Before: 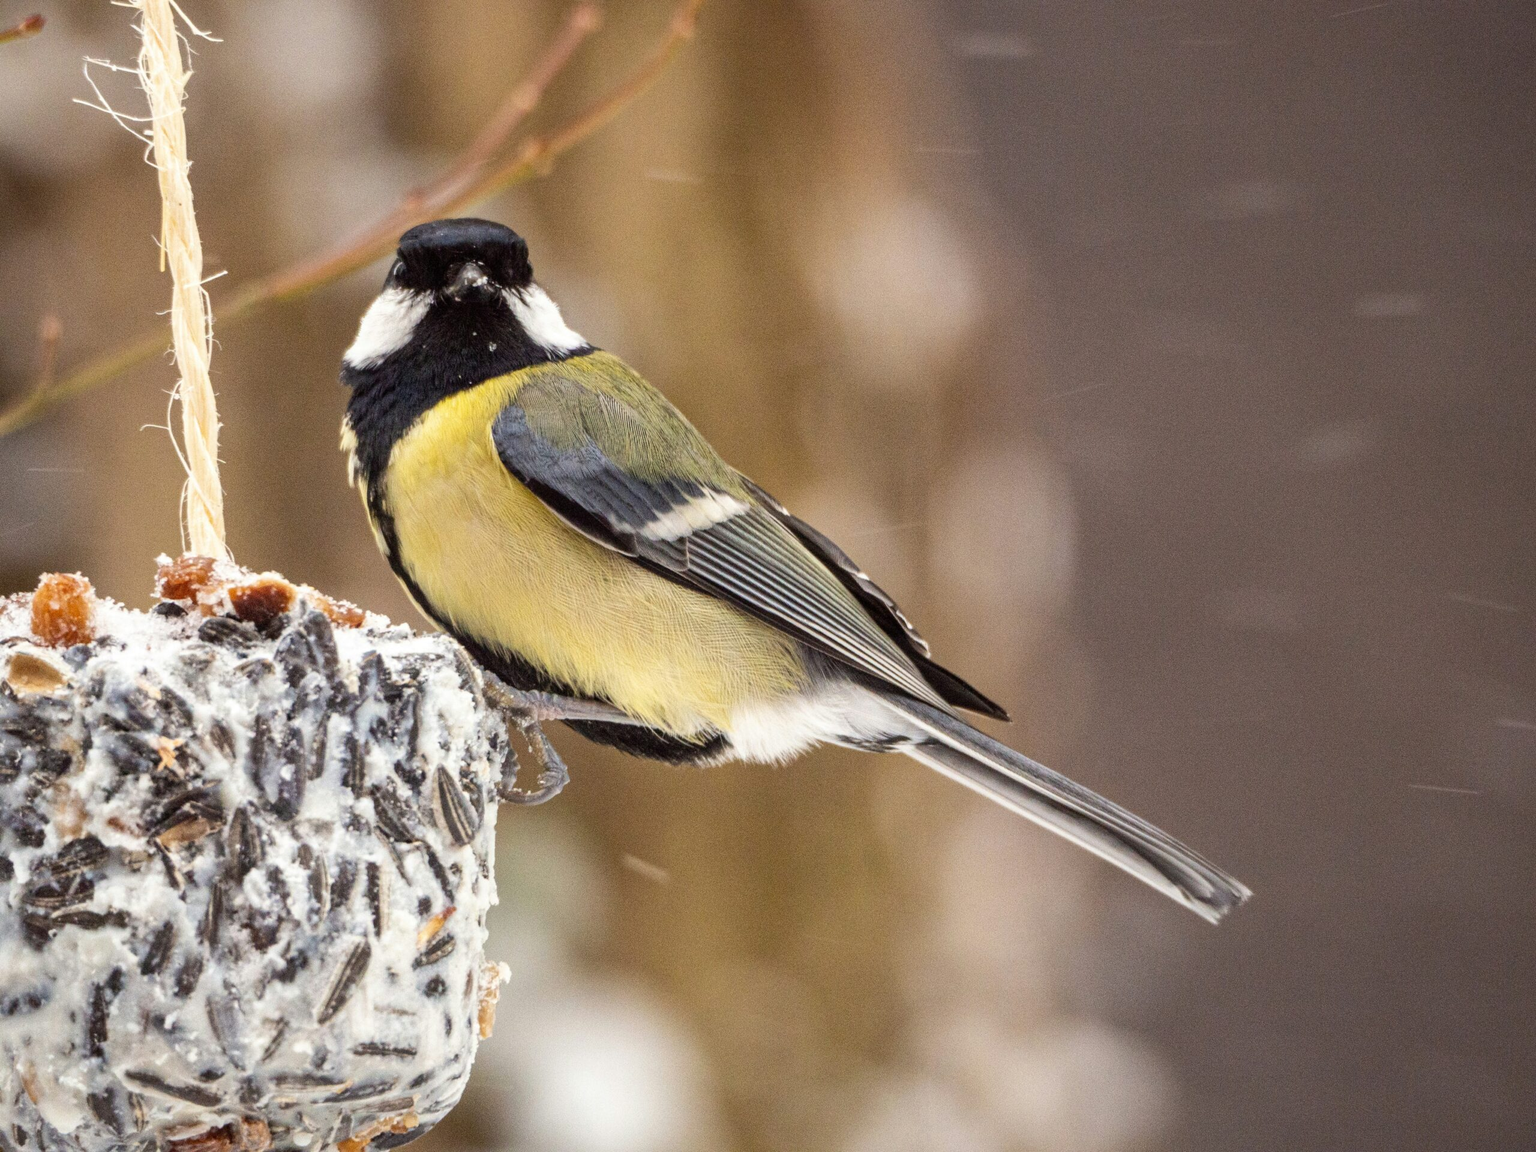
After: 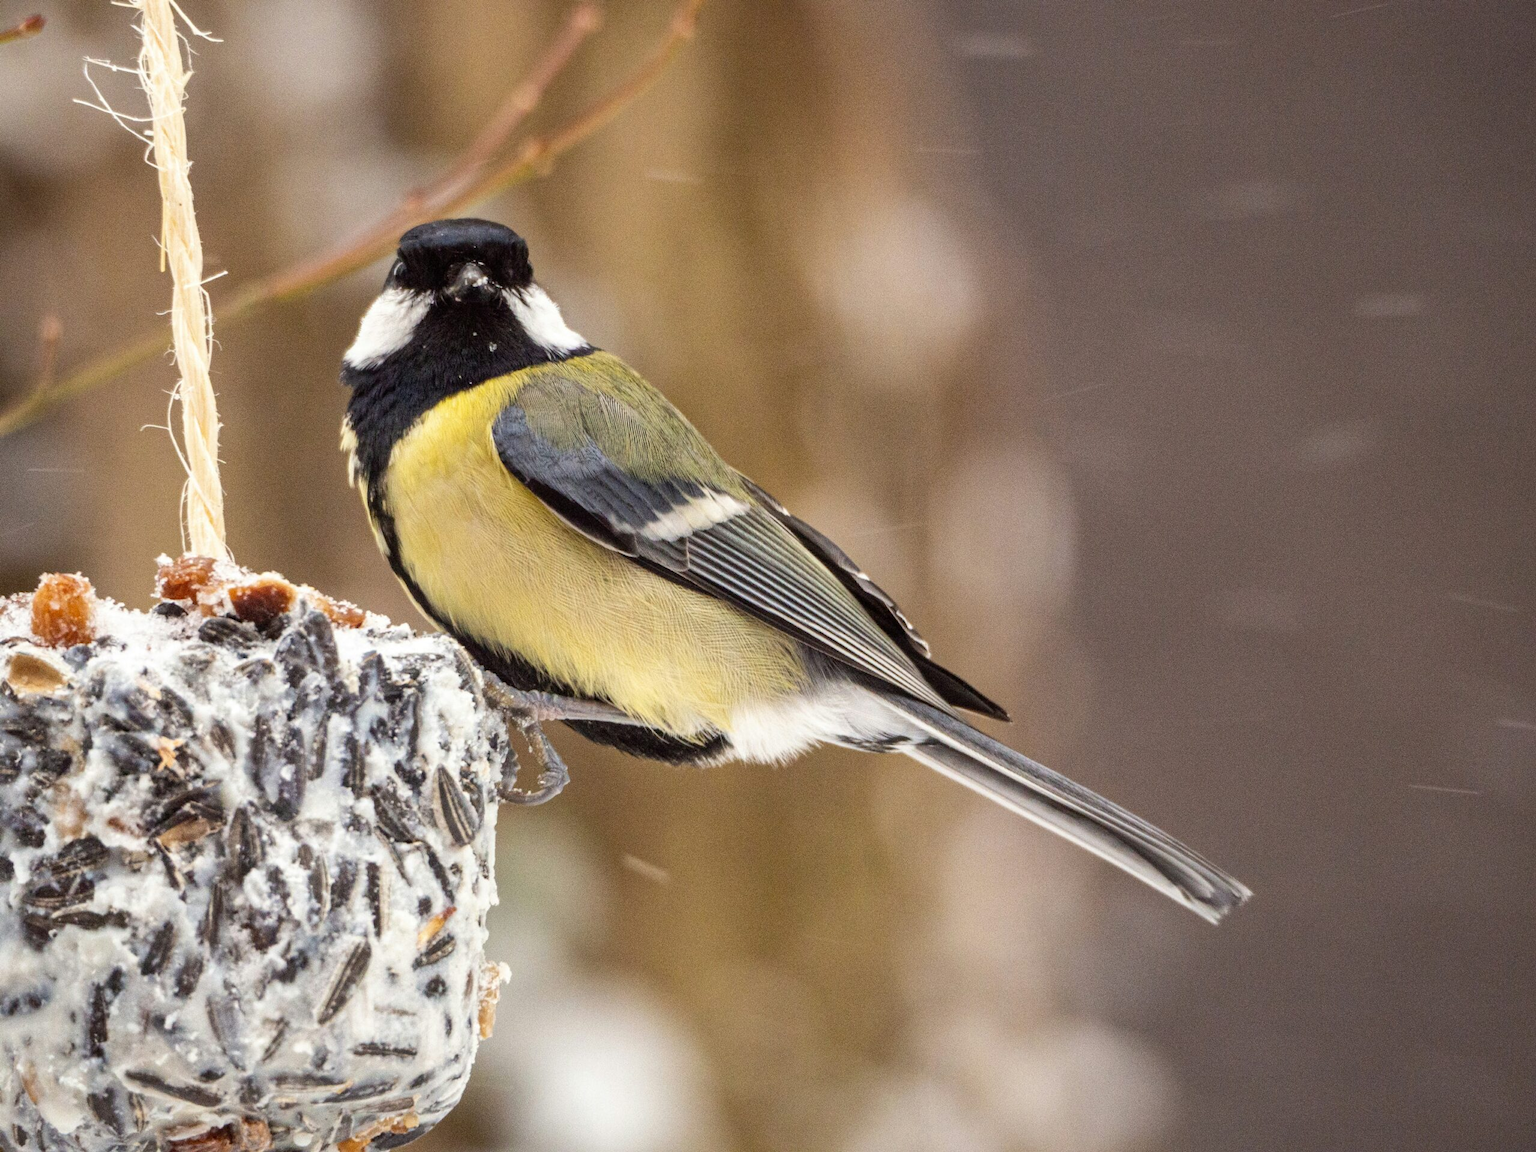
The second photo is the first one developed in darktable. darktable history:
shadows and highlights: shadows 20.68, highlights -20.61, soften with gaussian
